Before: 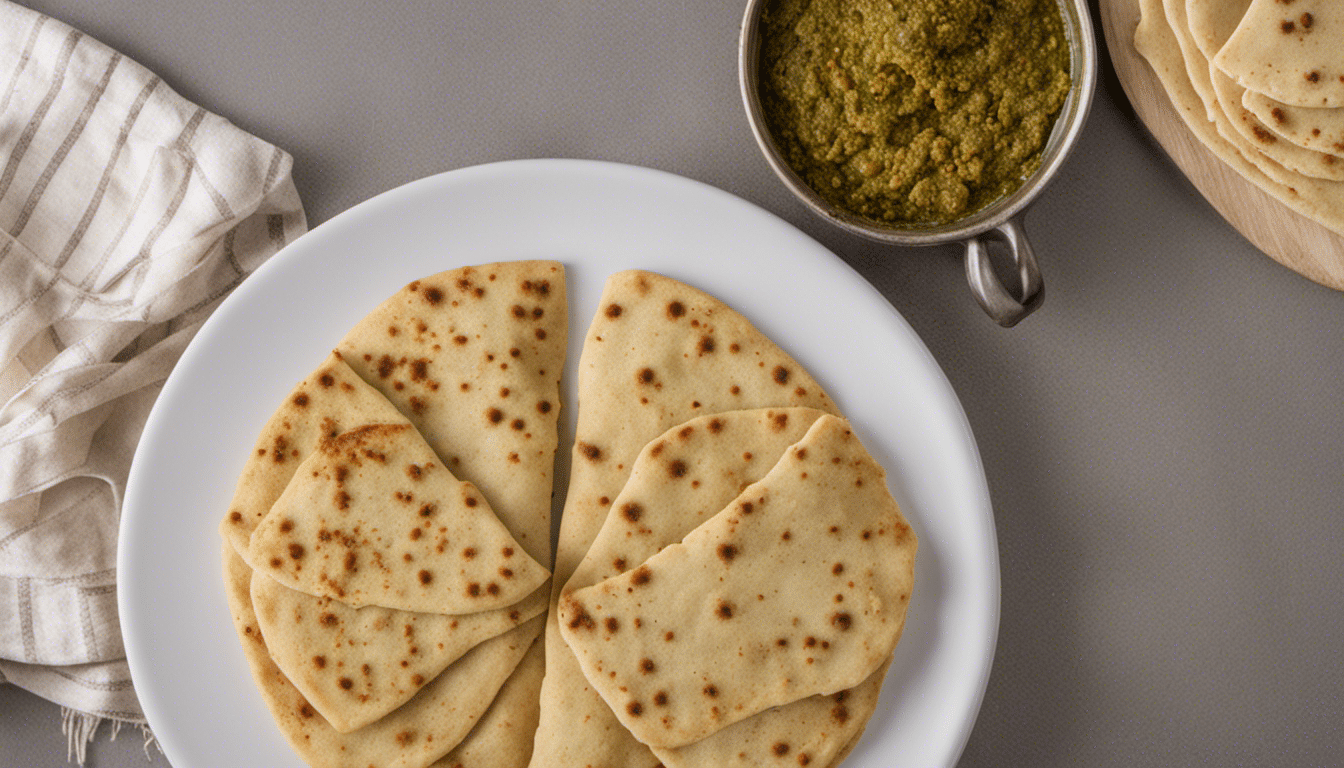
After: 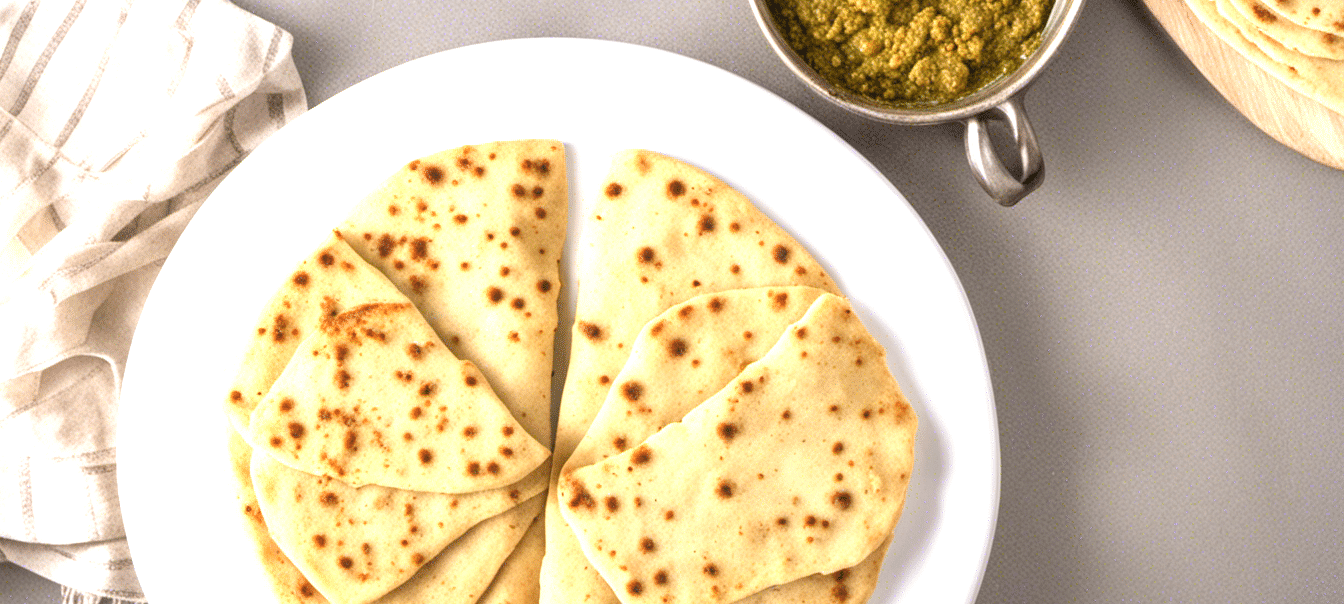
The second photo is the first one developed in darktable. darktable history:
exposure: black level correction 0, exposure 1.35 EV, compensate exposure bias true, compensate highlight preservation false
crop and rotate: top 15.774%, bottom 5.506%
